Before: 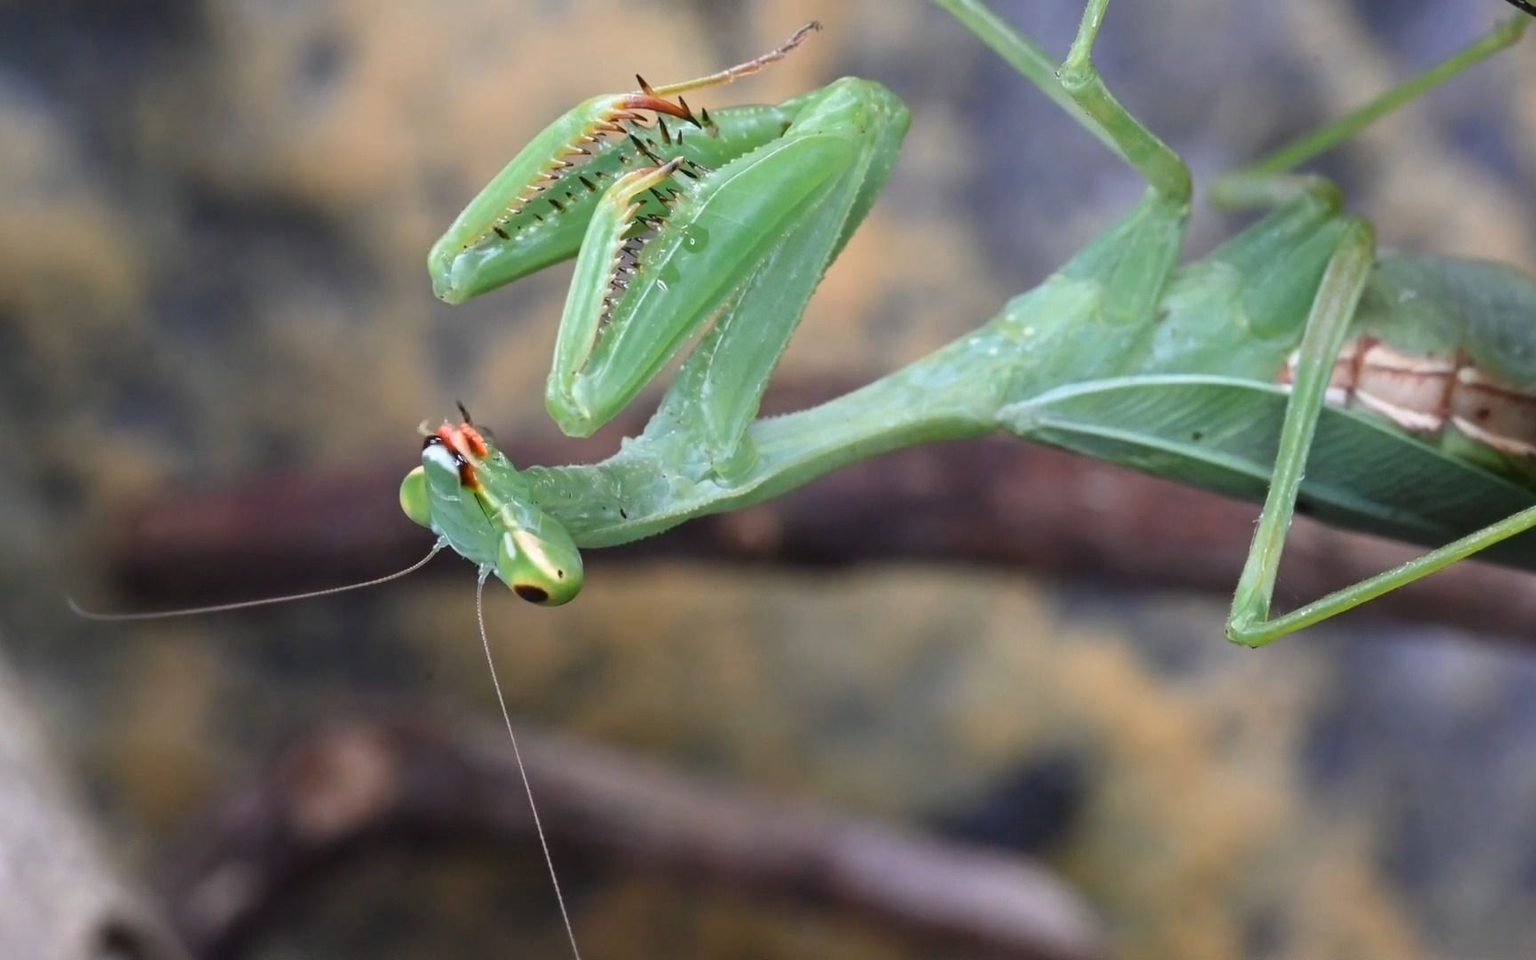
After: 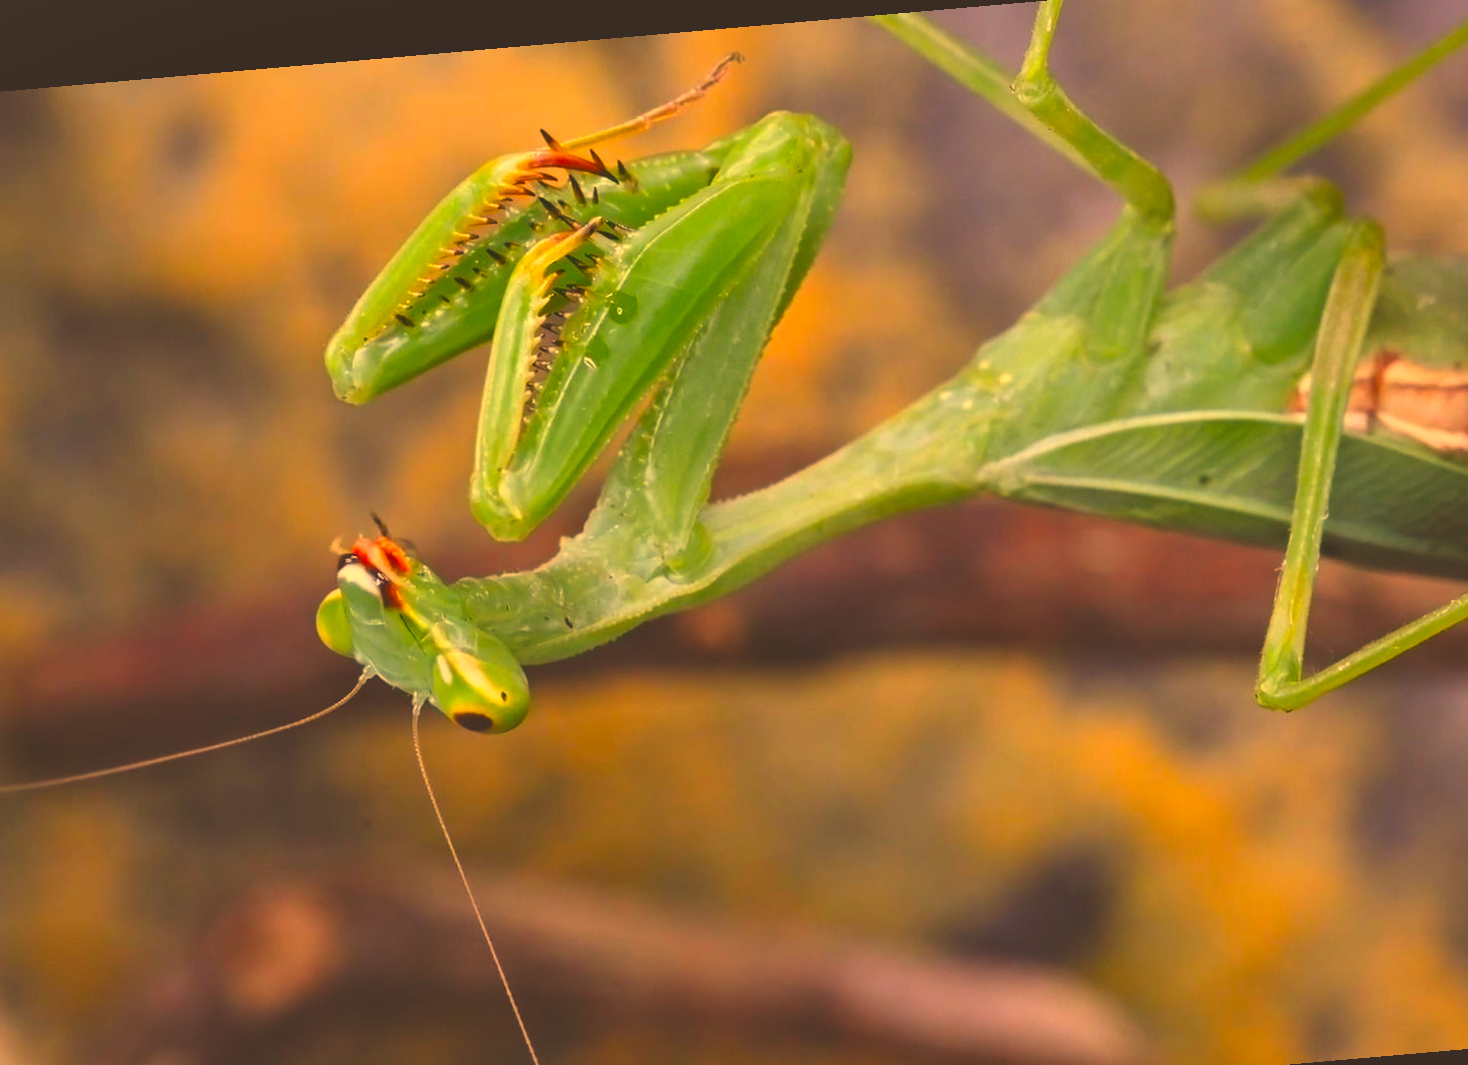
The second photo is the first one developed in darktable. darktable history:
white balance: red 1.123, blue 0.83
rotate and perspective: rotation -4.98°, automatic cropping off
color correction: highlights a* 17.94, highlights b* 35.39, shadows a* 1.48, shadows b* 6.42, saturation 1.01
exposure: black level correction -0.028, compensate highlight preservation false
color calibration: illuminant as shot in camera, x 0.358, y 0.373, temperature 4628.91 K
crop: left 9.929%, top 3.475%, right 9.188%, bottom 9.529%
shadows and highlights: radius 108.52, shadows 40.68, highlights -72.88, low approximation 0.01, soften with gaussian
color balance rgb: linear chroma grading › global chroma 15%, perceptual saturation grading › global saturation 30%
